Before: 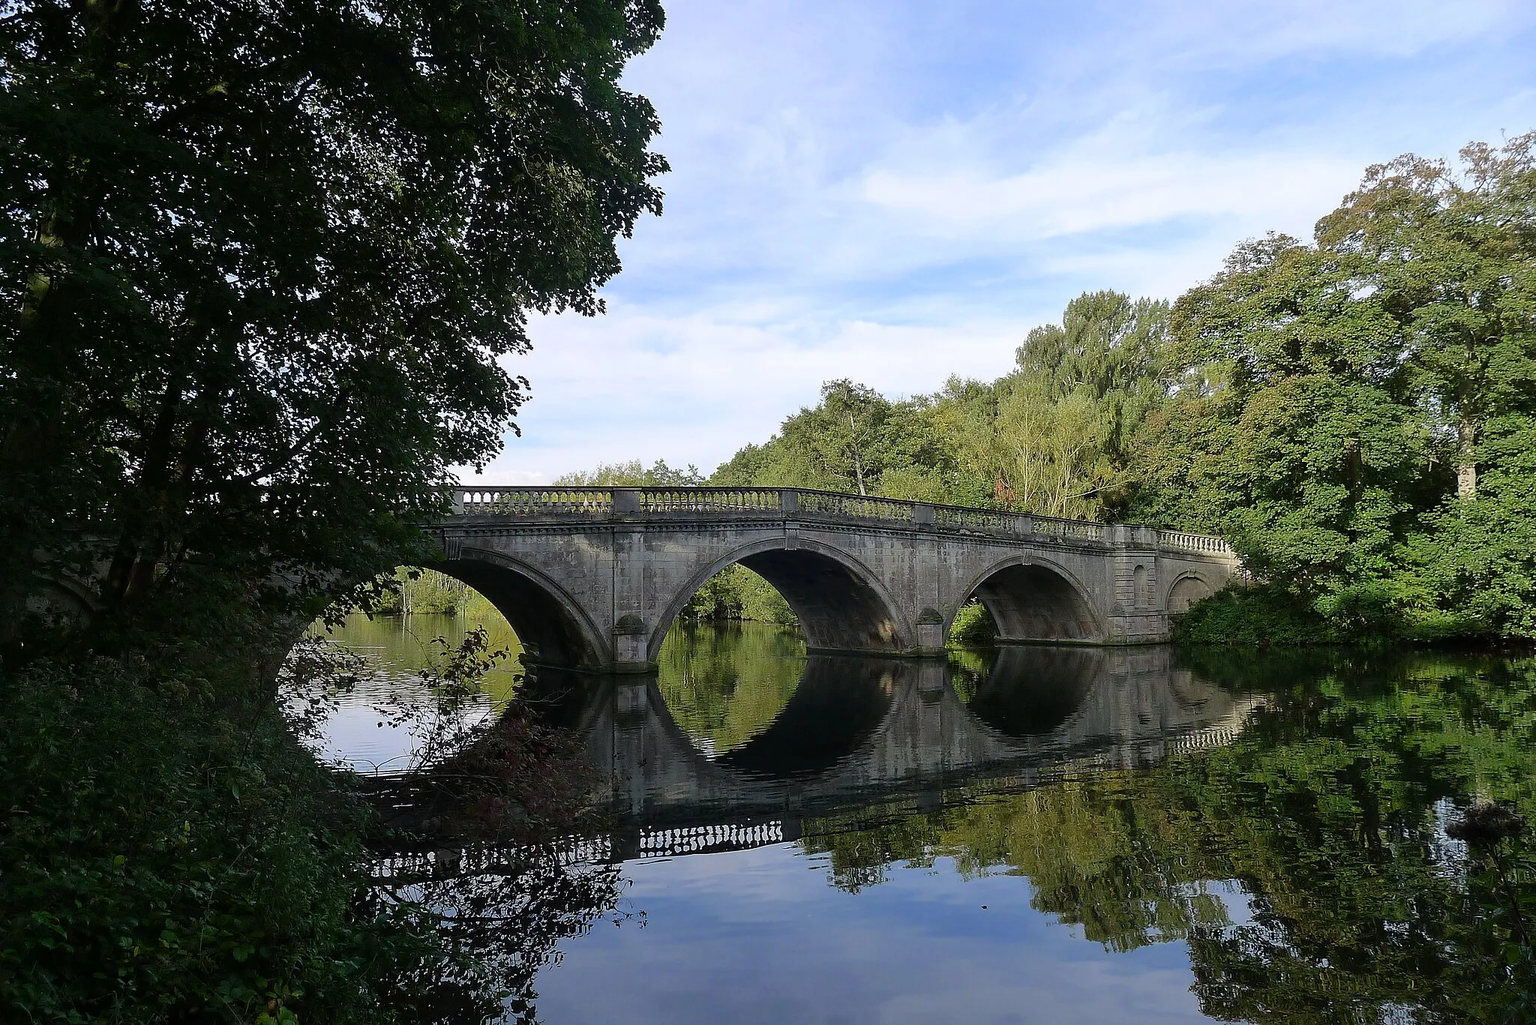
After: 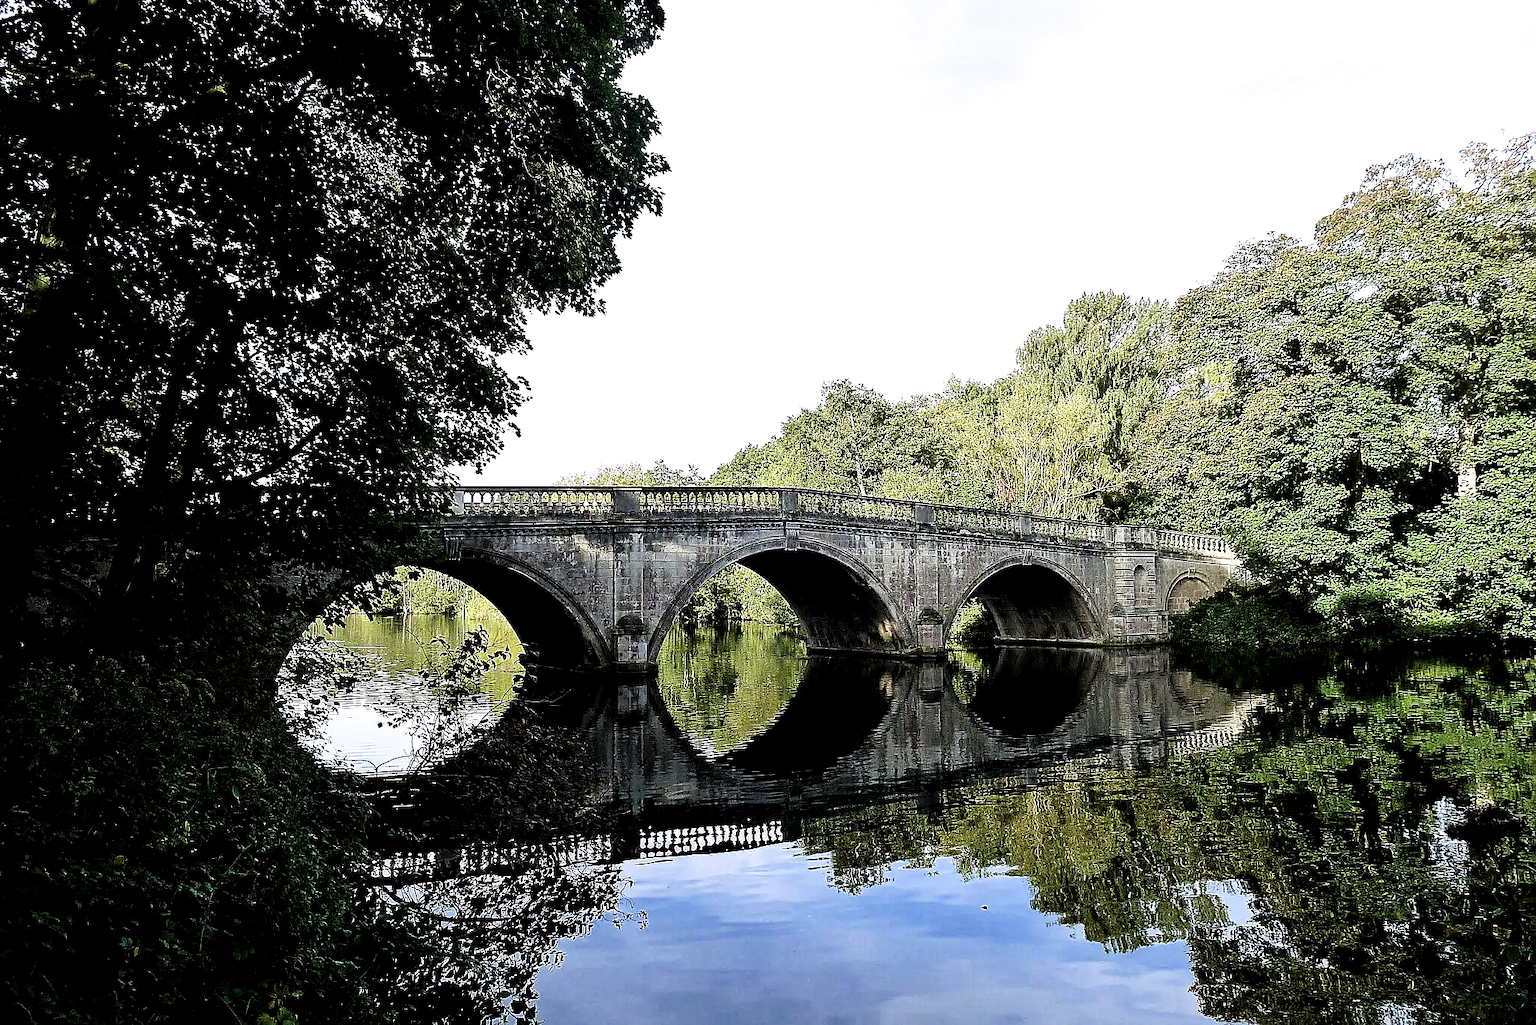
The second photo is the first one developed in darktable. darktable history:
velvia: on, module defaults
sharpen: on, module defaults
exposure: black level correction 0, exposure 0.694 EV, compensate exposure bias true, compensate highlight preservation false
haze removal: compatibility mode true, adaptive false
contrast brightness saturation: saturation -0.045
local contrast: mode bilateral grid, contrast 20, coarseness 51, detail 119%, midtone range 0.2
filmic rgb: black relative exposure -8.29 EV, white relative exposure 2.25 EV, hardness 7.18, latitude 84.86%, contrast 1.682, highlights saturation mix -3.51%, shadows ↔ highlights balance -2.56%
